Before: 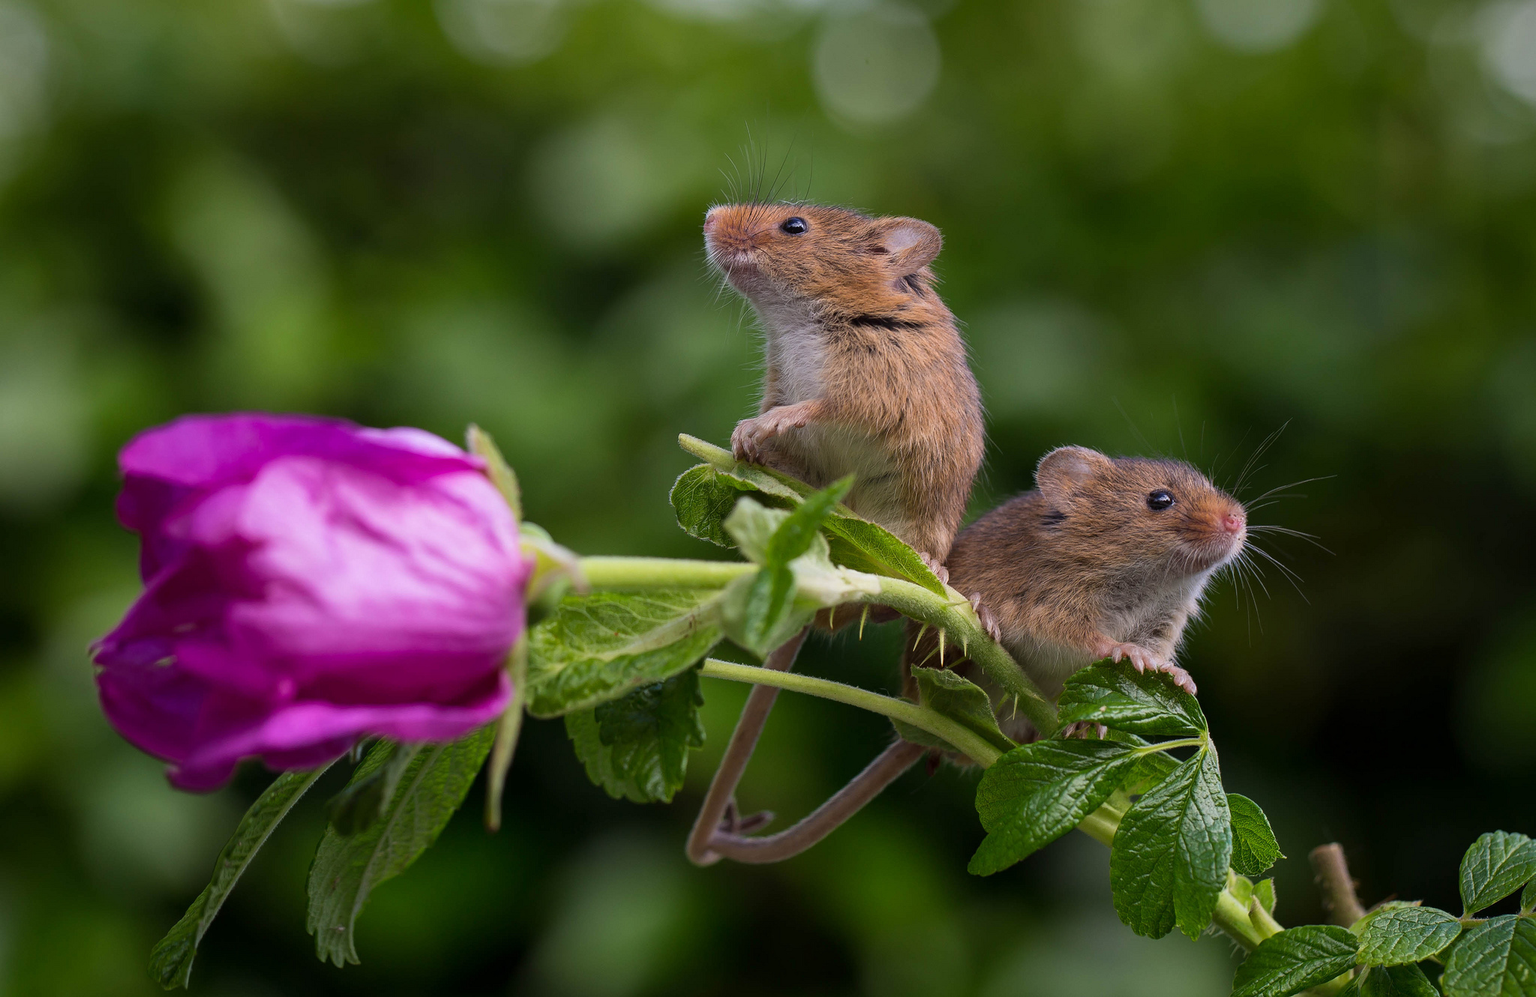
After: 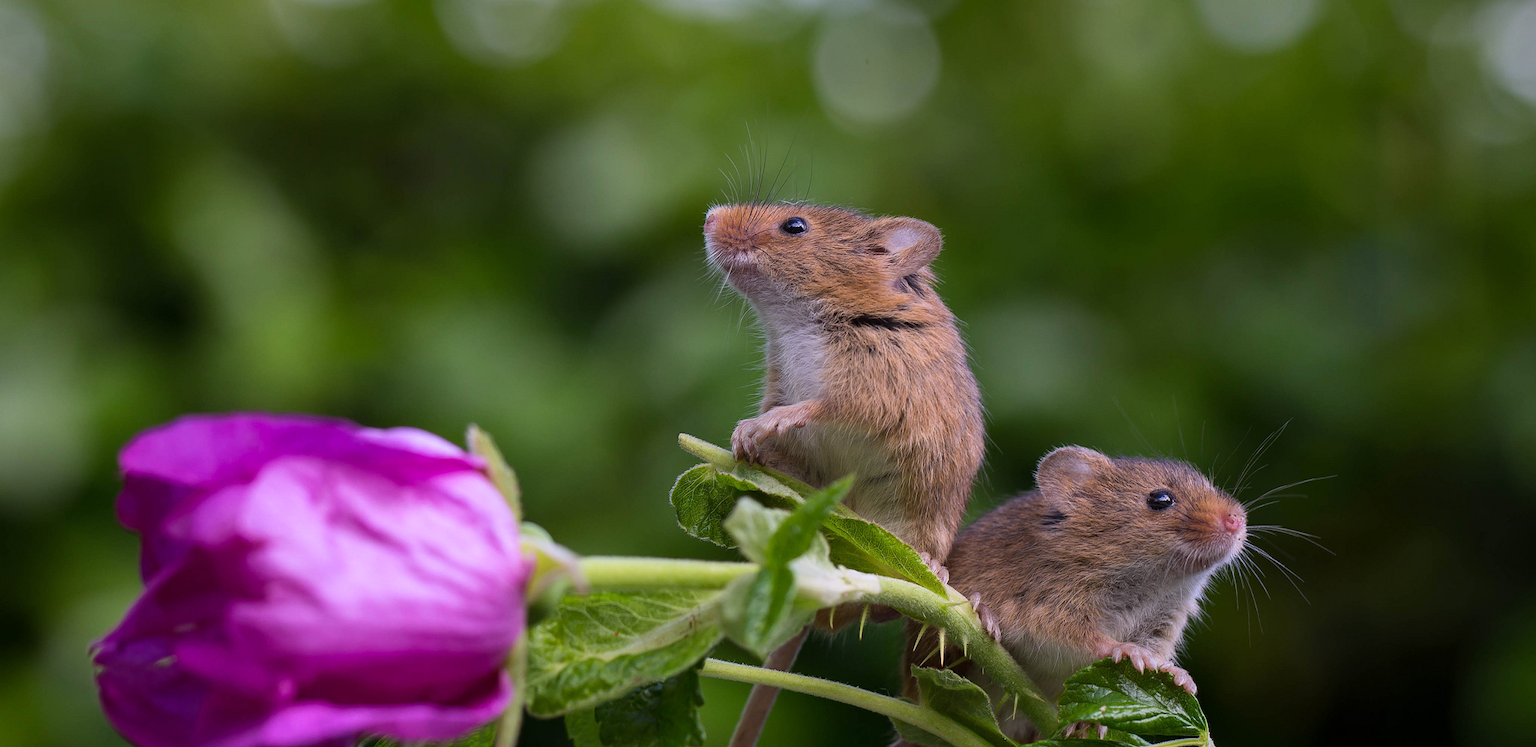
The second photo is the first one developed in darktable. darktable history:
white balance: red 1.004, blue 1.096
crop: bottom 24.988%
